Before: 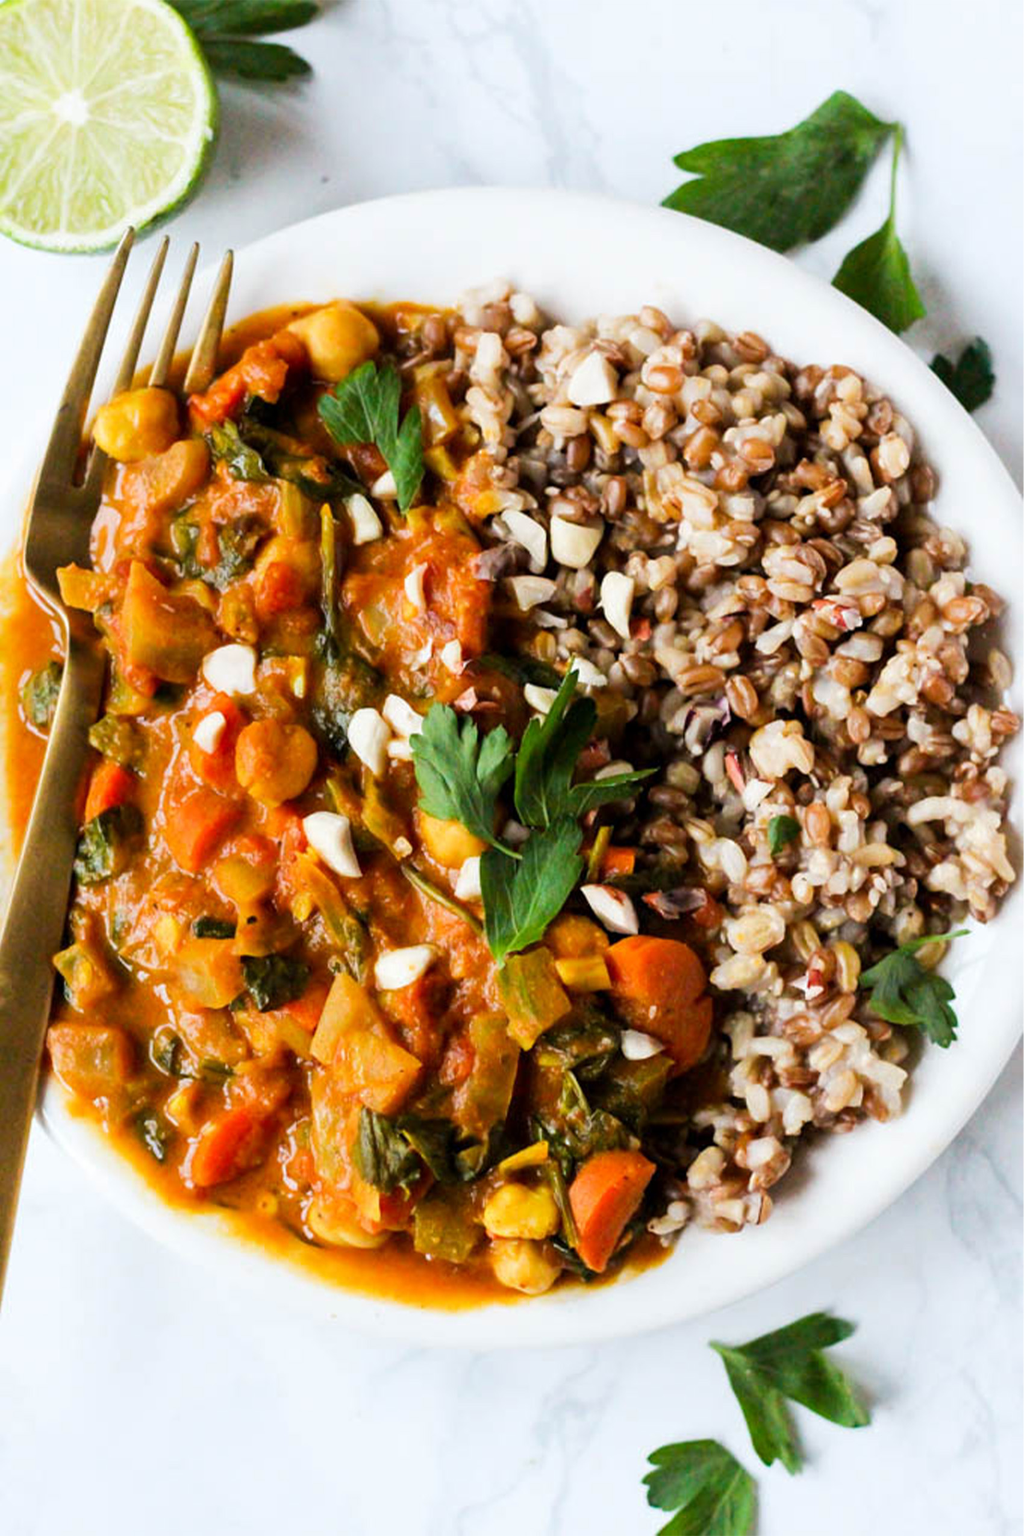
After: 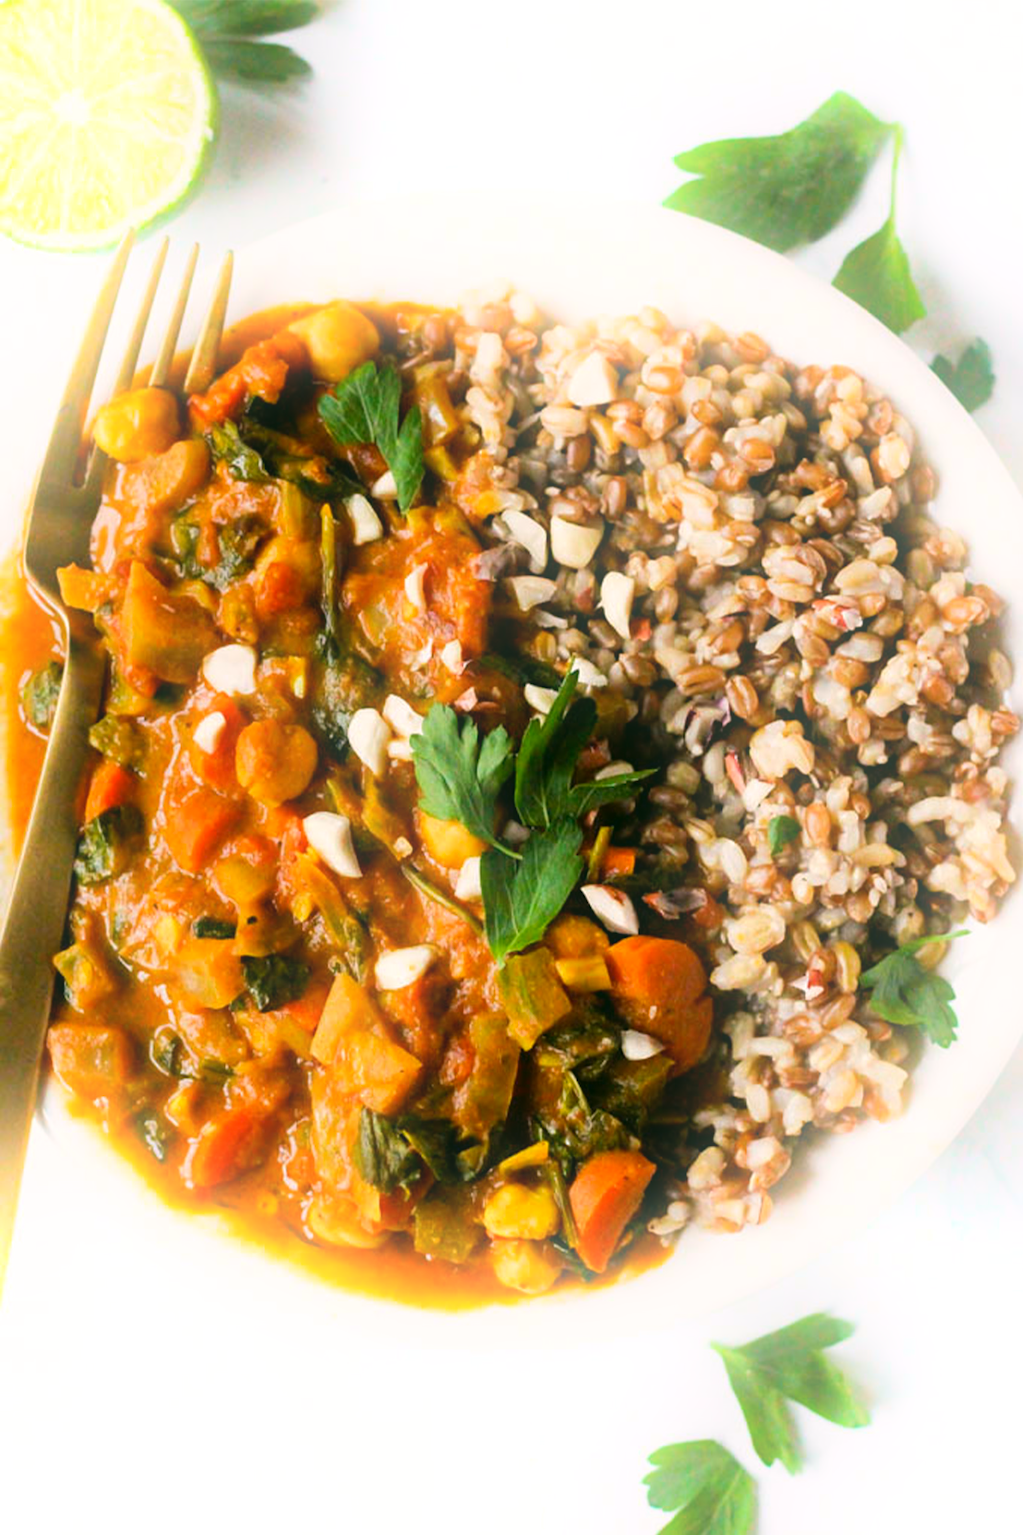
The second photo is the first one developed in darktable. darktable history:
color correction: highlights a* 4.02, highlights b* 4.98, shadows a* -7.55, shadows b* 4.98
bloom: on, module defaults
